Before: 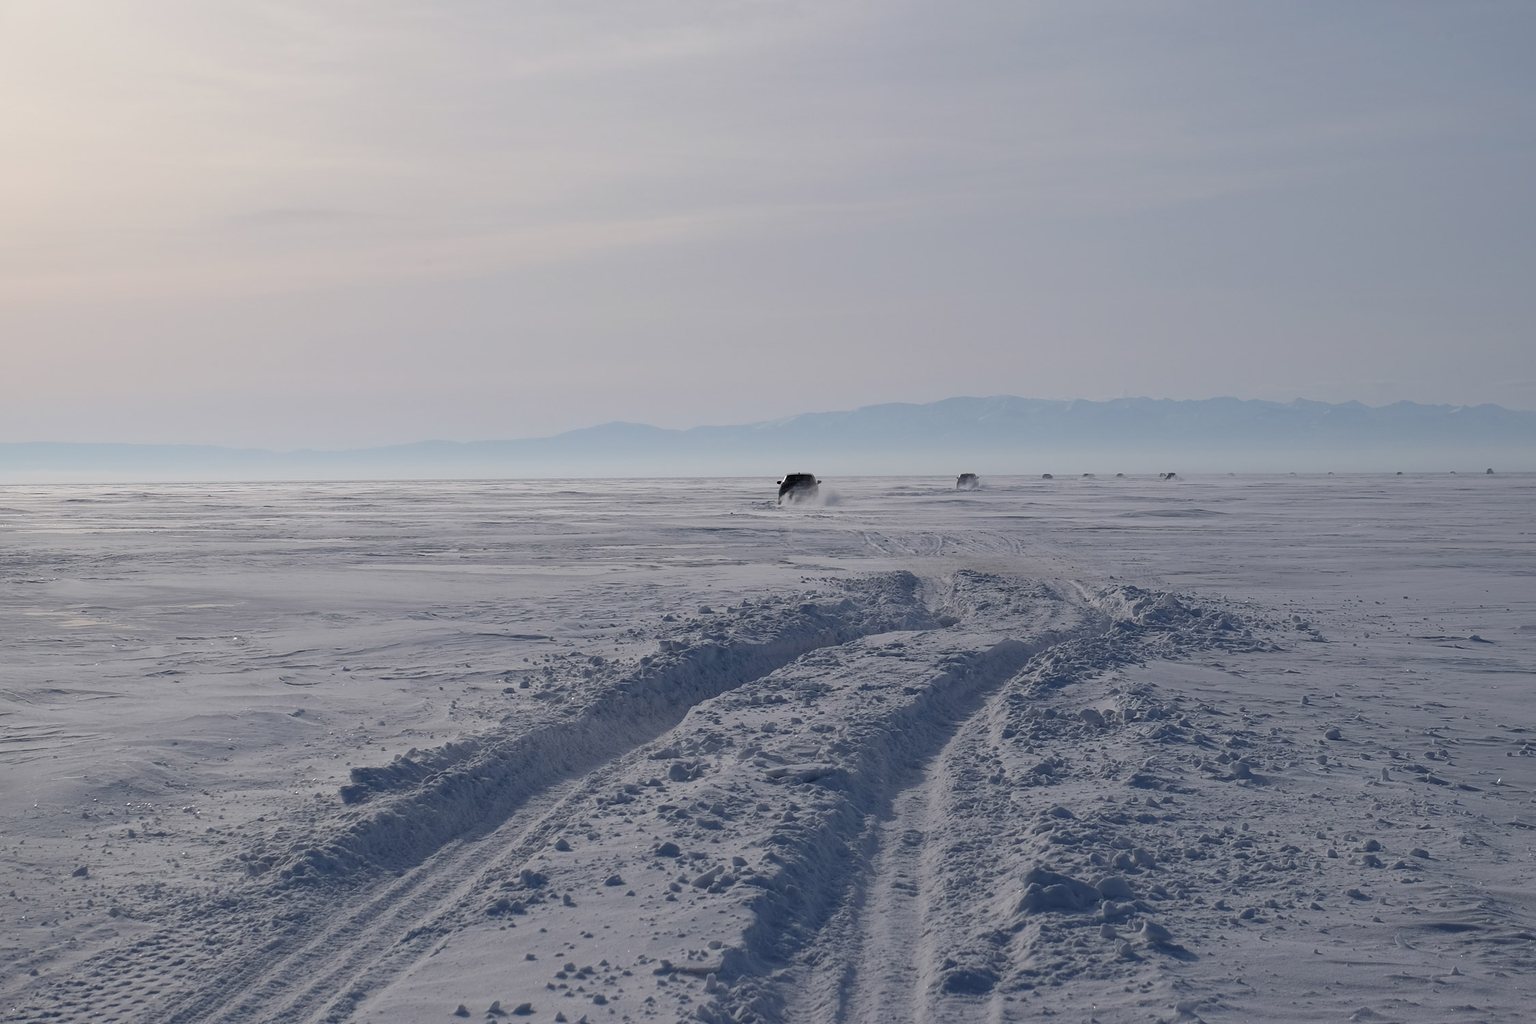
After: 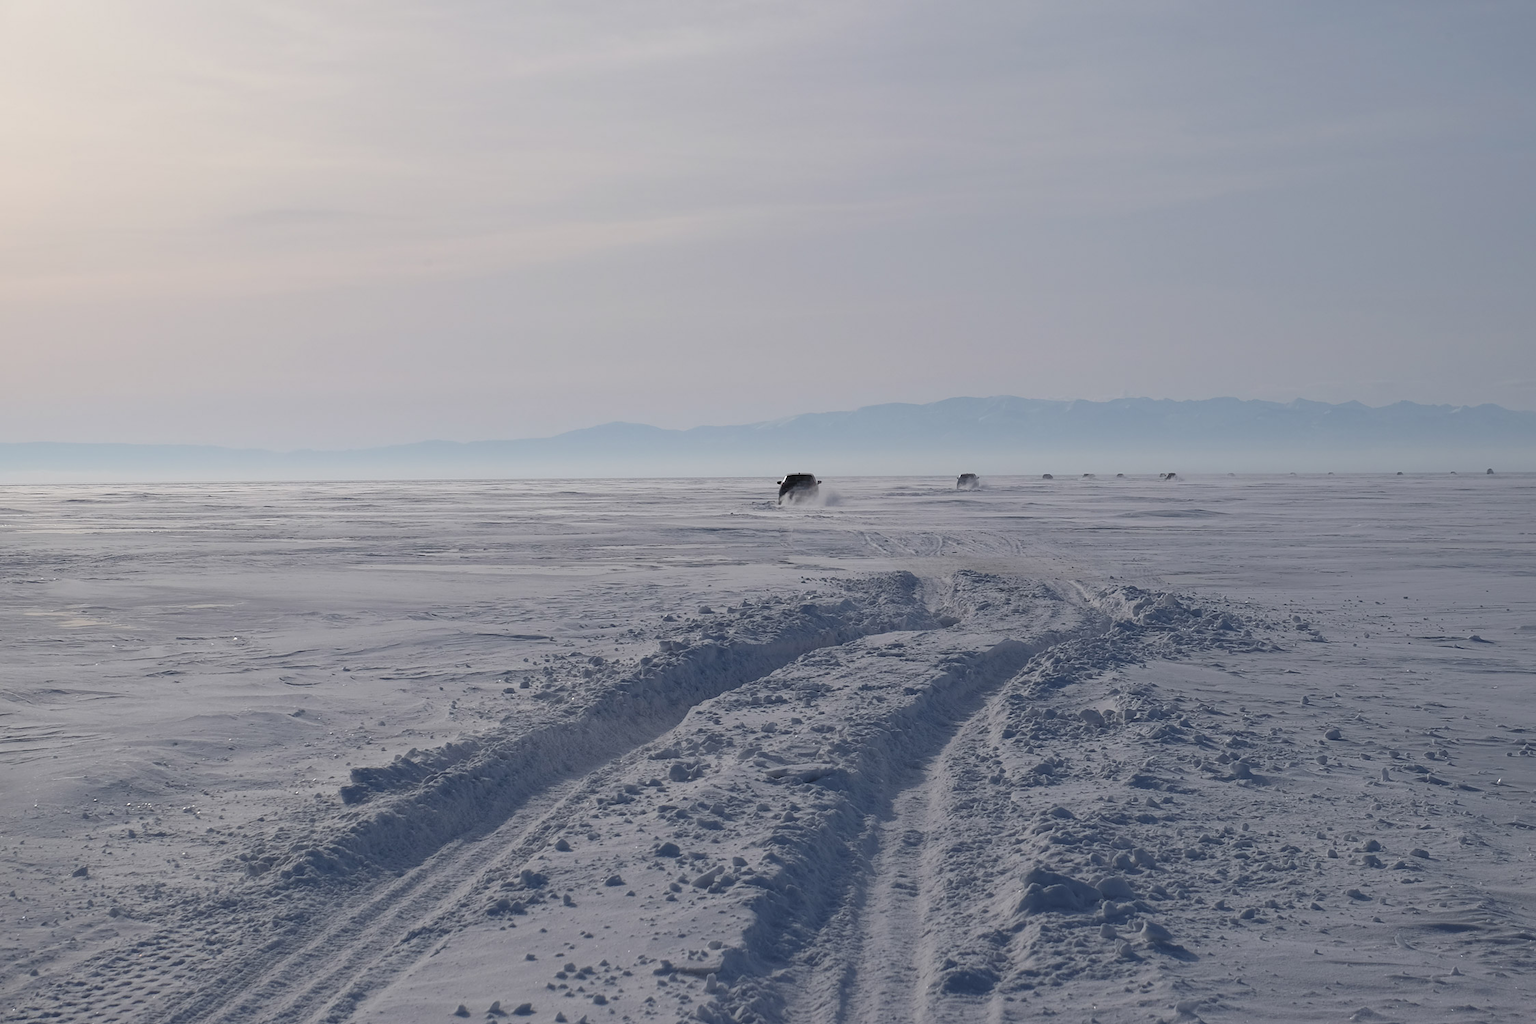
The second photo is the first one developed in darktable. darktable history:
color balance rgb: global offset › luminance 0.477%, global offset › hue 172.38°, perceptual saturation grading › global saturation 0.511%
